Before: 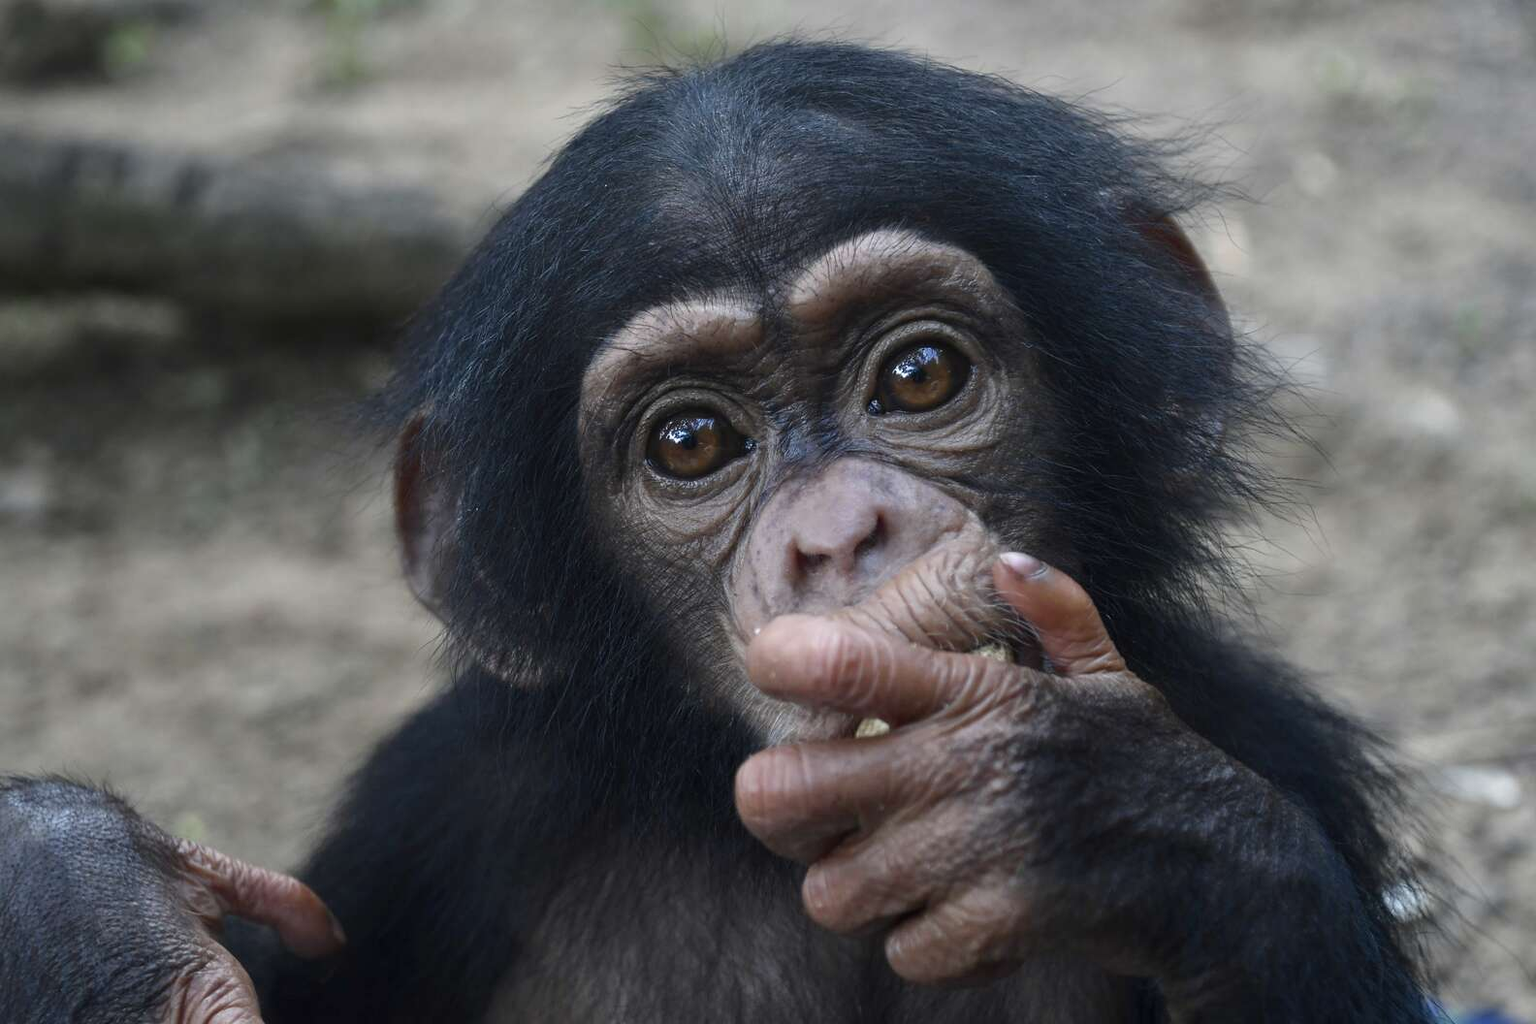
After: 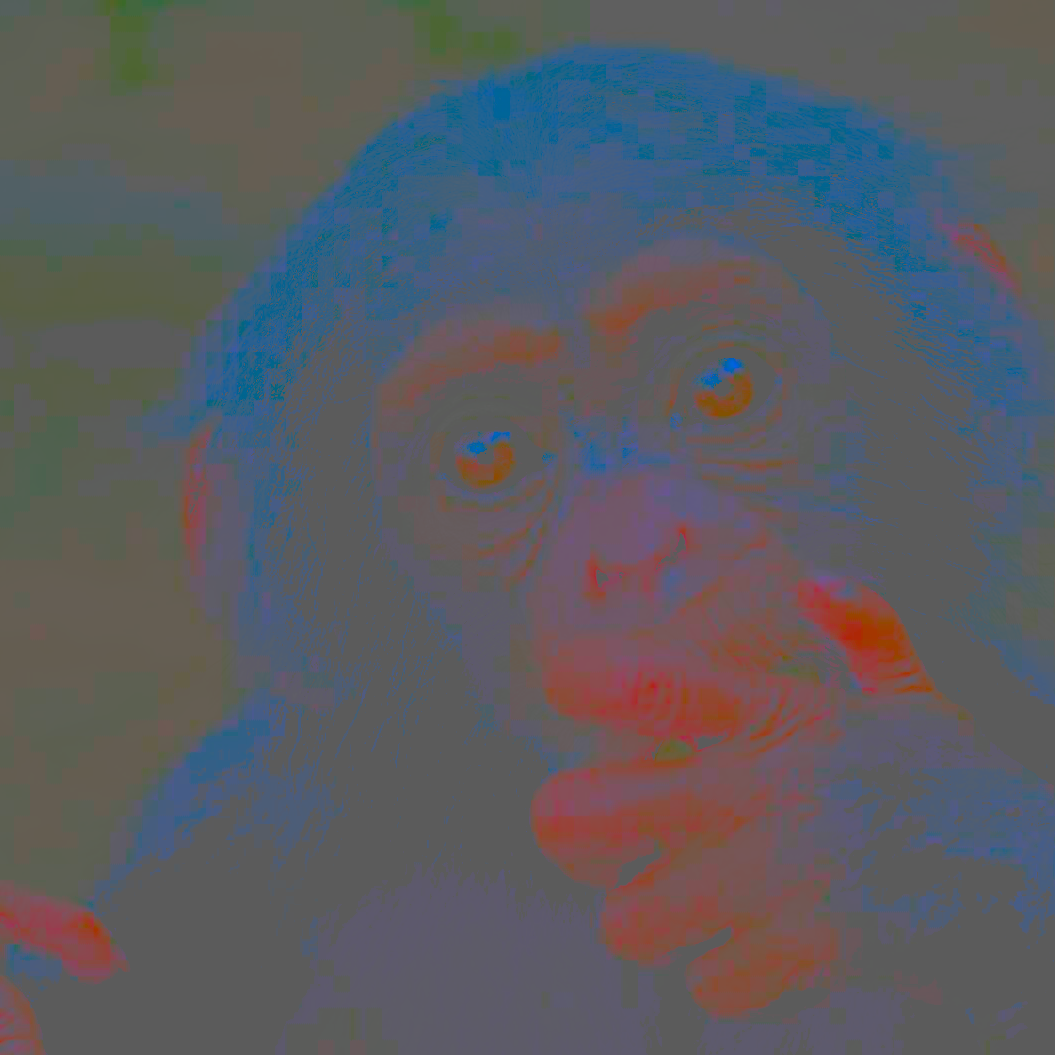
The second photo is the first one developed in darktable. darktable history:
local contrast: highlights 1%, shadows 2%, detail 181%
crop and rotate: left 14.289%, right 19.098%
contrast brightness saturation: contrast -0.986, brightness -0.166, saturation 0.731
color balance rgb: shadows lift › luminance -10.165%, shadows lift › chroma 0.87%, shadows lift › hue 112.41°, global offset › luminance -1.419%, perceptual saturation grading › global saturation 17.224%, global vibrance 10.04%
